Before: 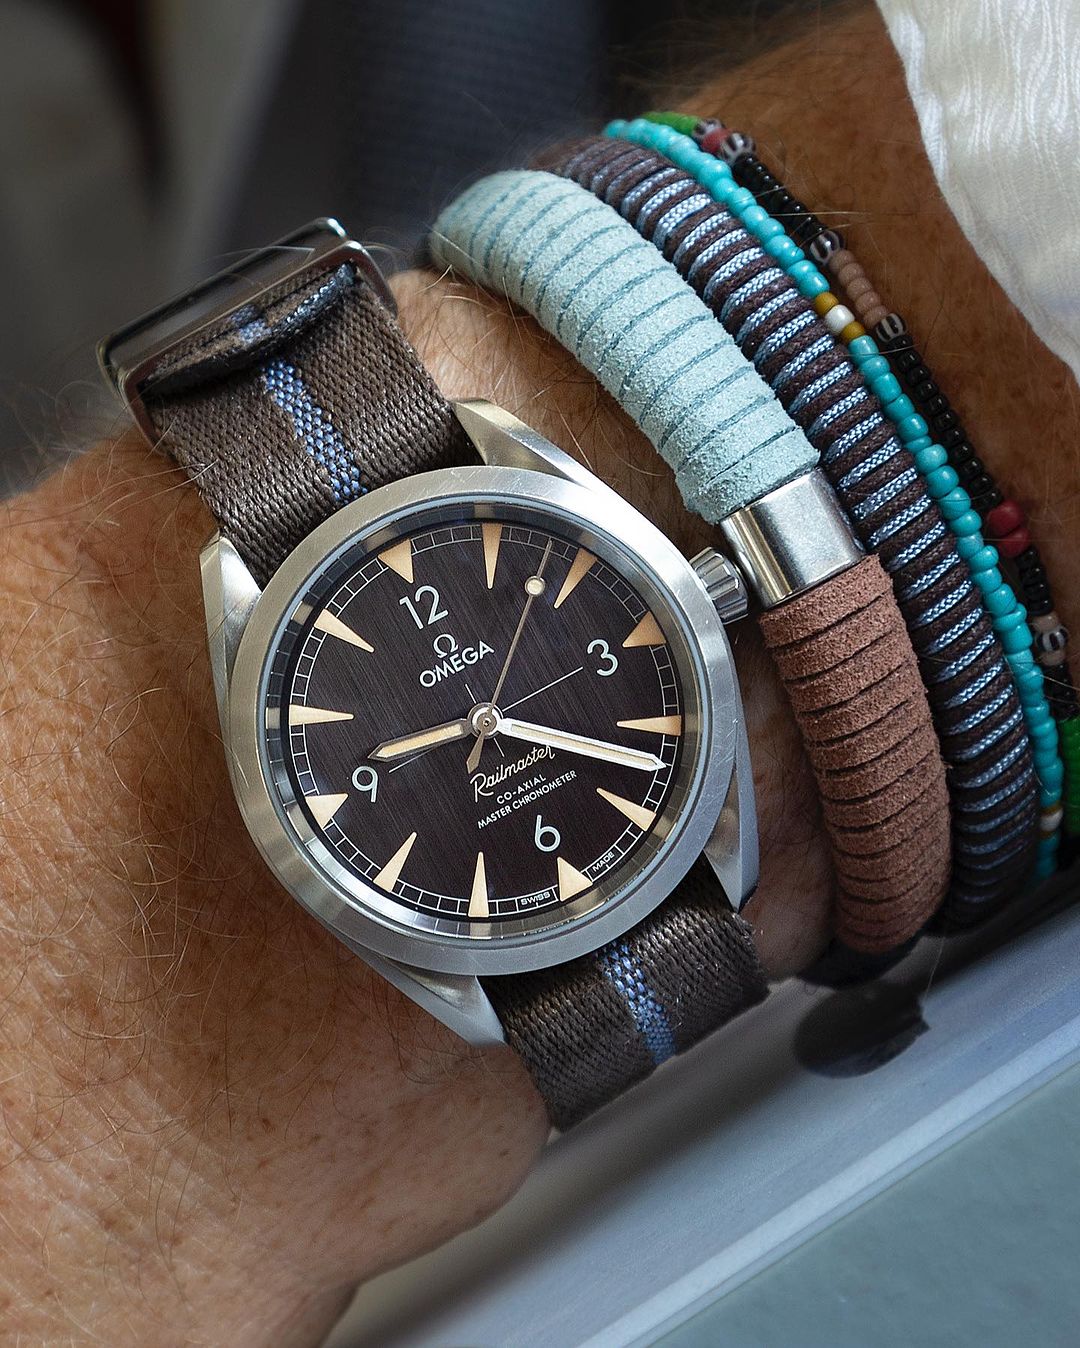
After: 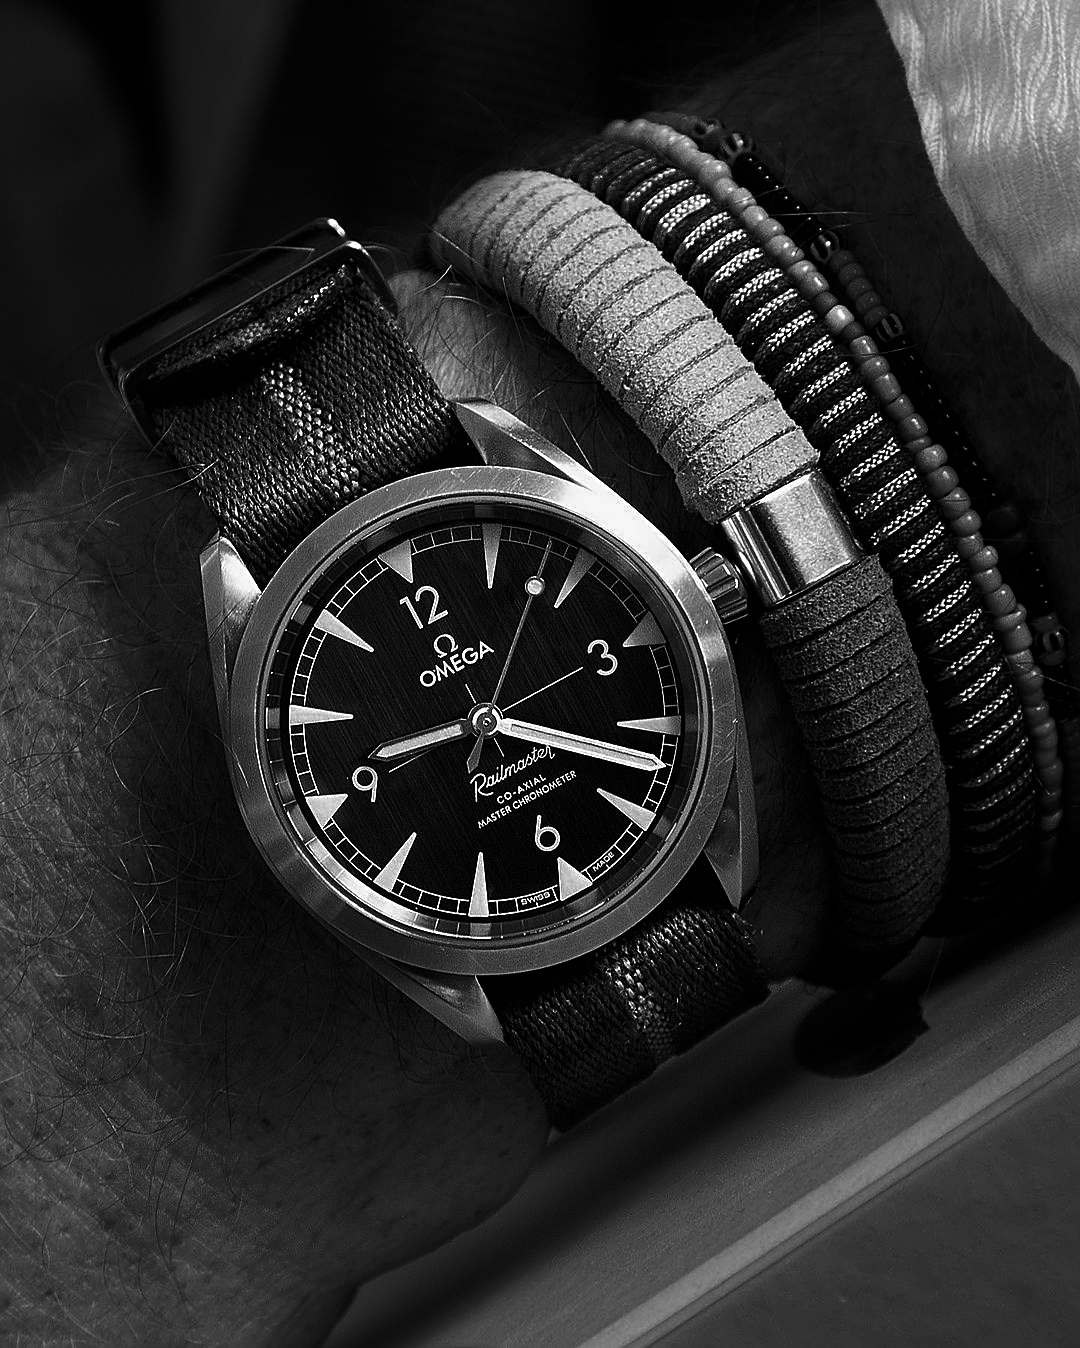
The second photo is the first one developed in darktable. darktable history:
contrast brightness saturation: contrast -0.03, brightness -0.59, saturation -1
sharpen: on, module defaults
